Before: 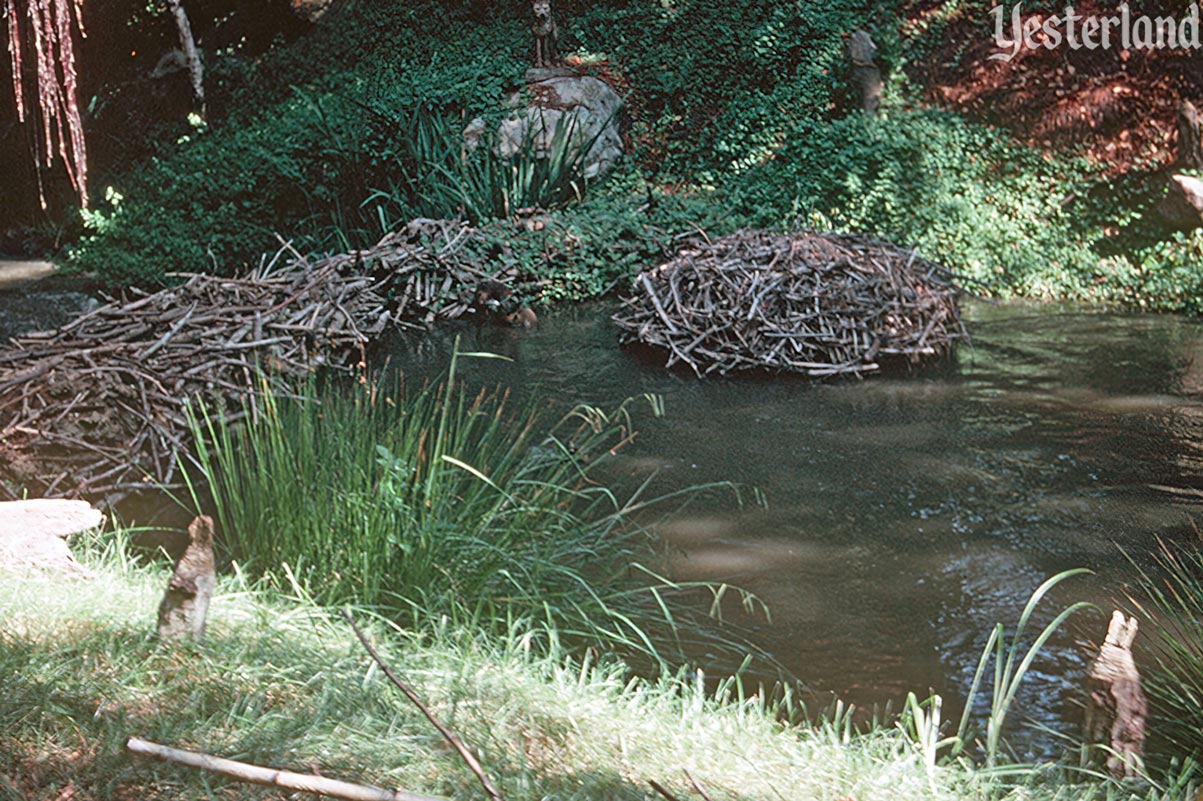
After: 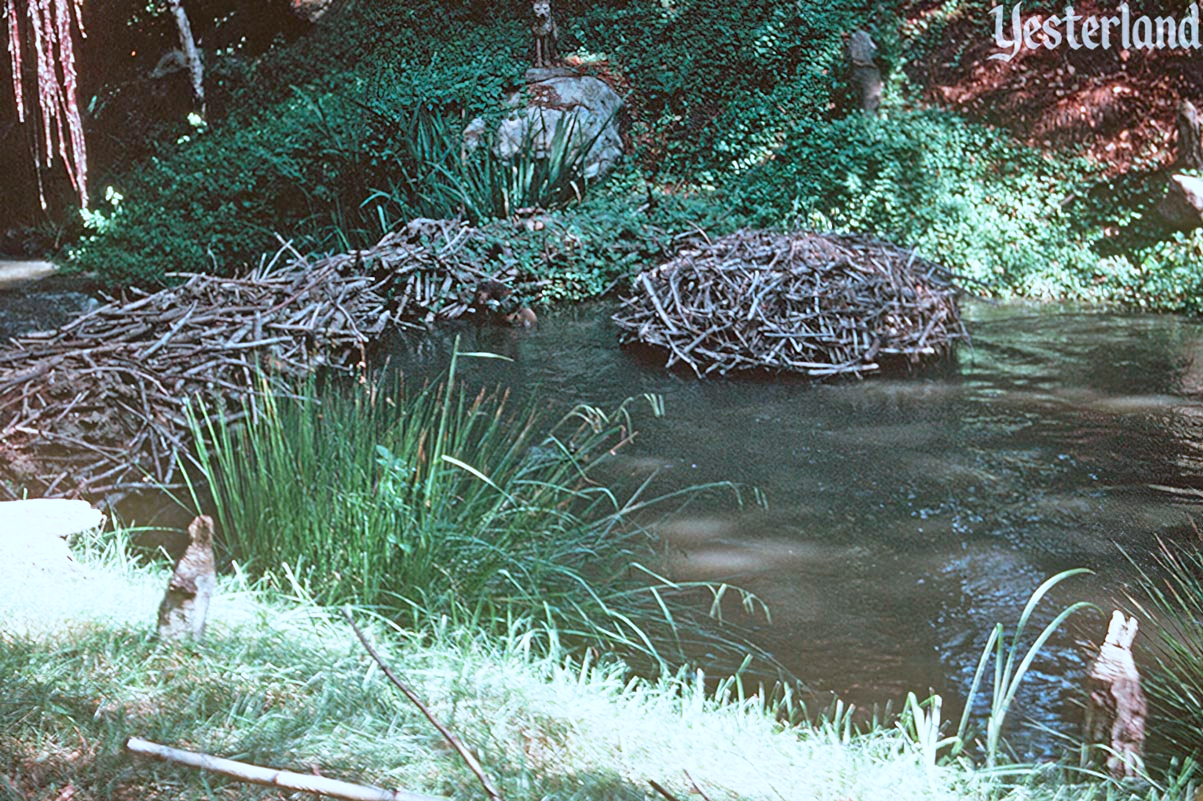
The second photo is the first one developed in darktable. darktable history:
exposure: exposure -0.043 EV, compensate highlight preservation false
color calibration: x 0.37, y 0.382, temperature 4311.74 K
color correction: highlights a* -3.62, highlights b* -6.98, shadows a* 3.21, shadows b* 5.68
shadows and highlights: shadows 31.34, highlights 0.255, soften with gaussian
base curve: curves: ch0 [(0, 0) (0.579, 0.807) (1, 1)], preserve colors none
